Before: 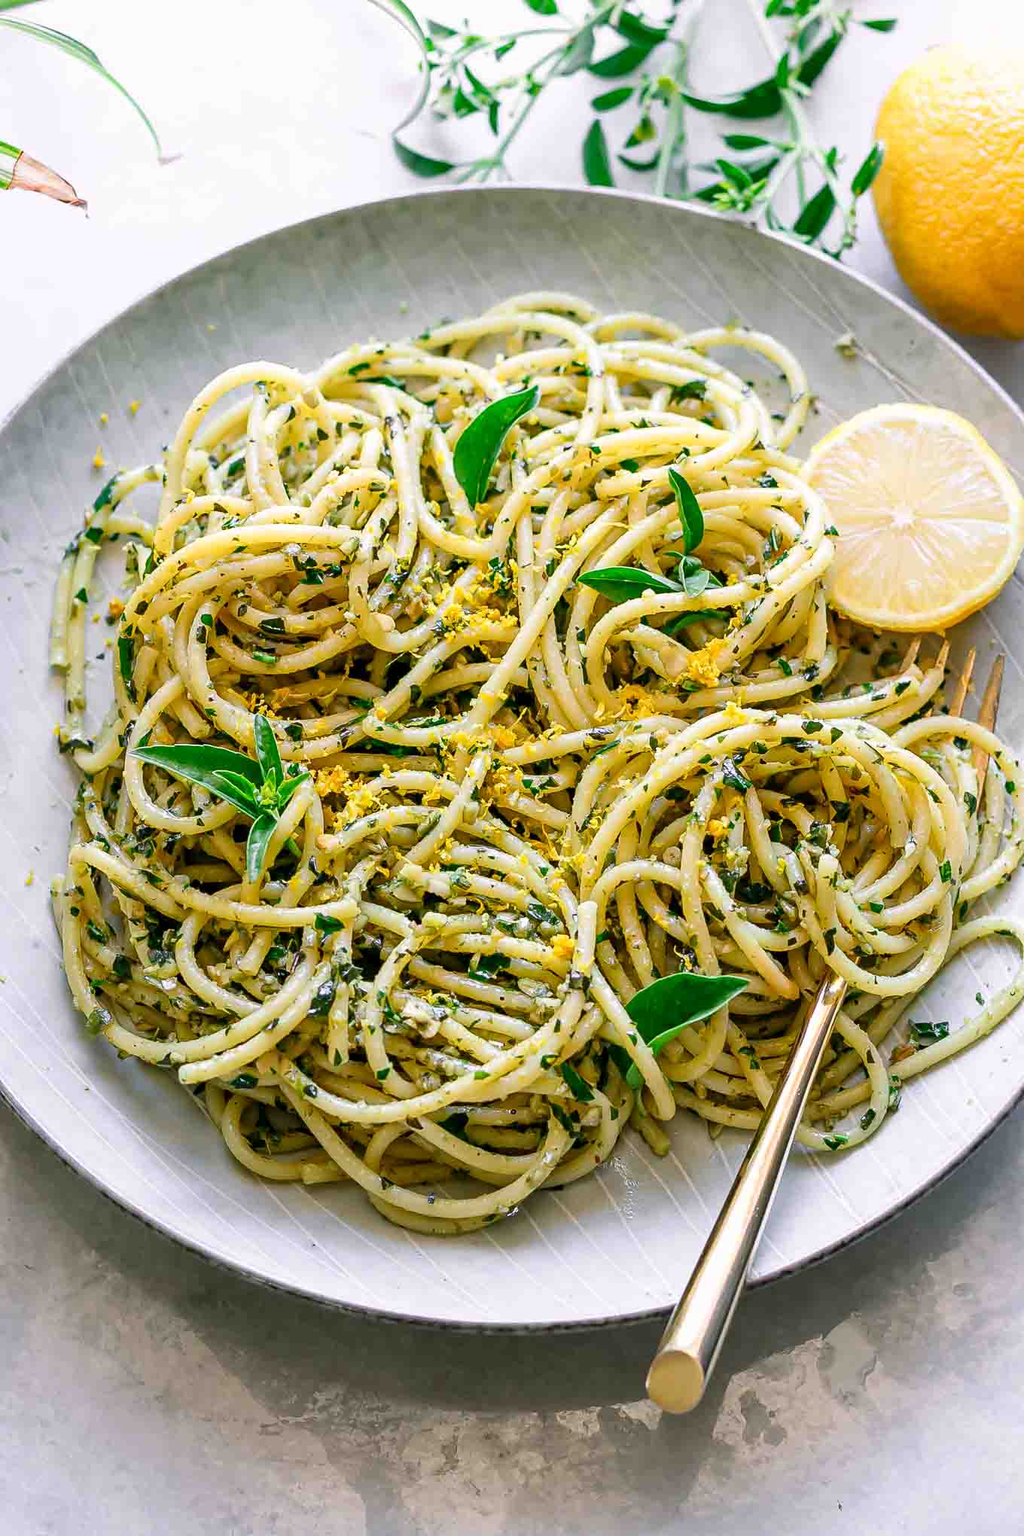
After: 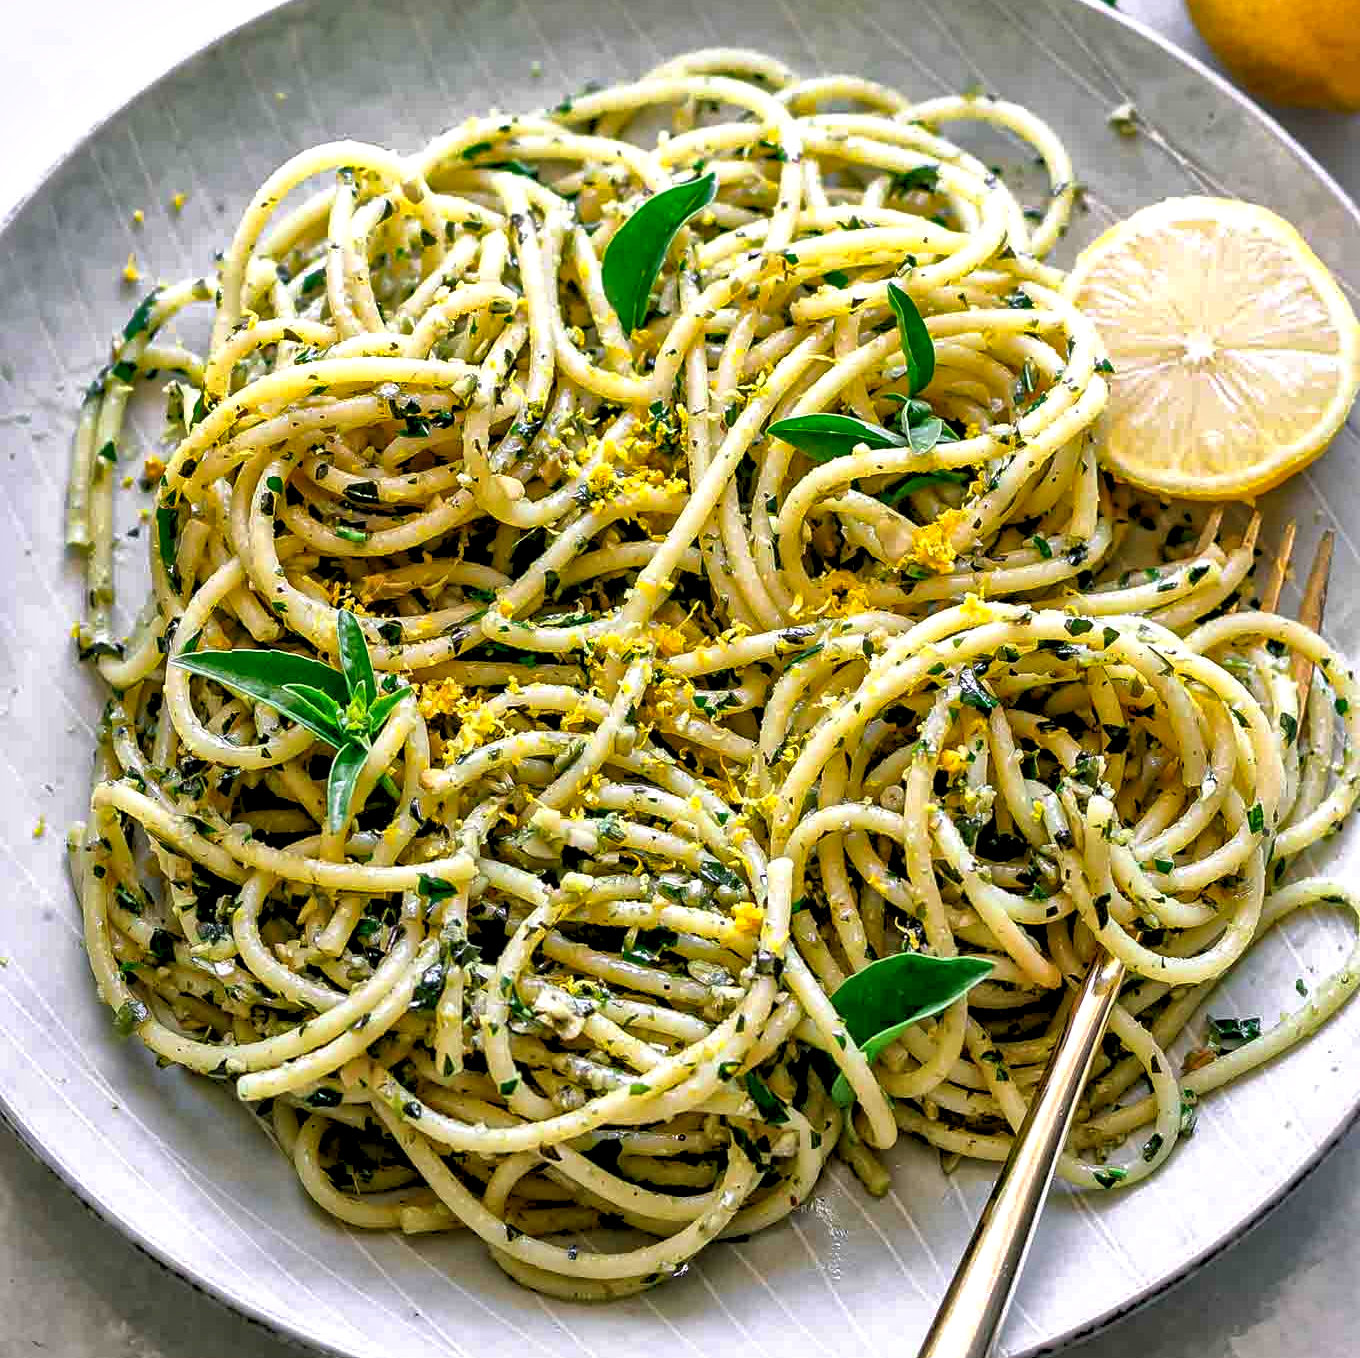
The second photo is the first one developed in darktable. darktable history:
crop: top 16.648%, bottom 16.766%
local contrast: mode bilateral grid, contrast 19, coarseness 51, detail 178%, midtone range 0.2
exposure: compensate exposure bias true, compensate highlight preservation false
shadows and highlights: on, module defaults
base curve: curves: ch0 [(0.017, 0) (0.425, 0.441) (0.844, 0.933) (1, 1)]
